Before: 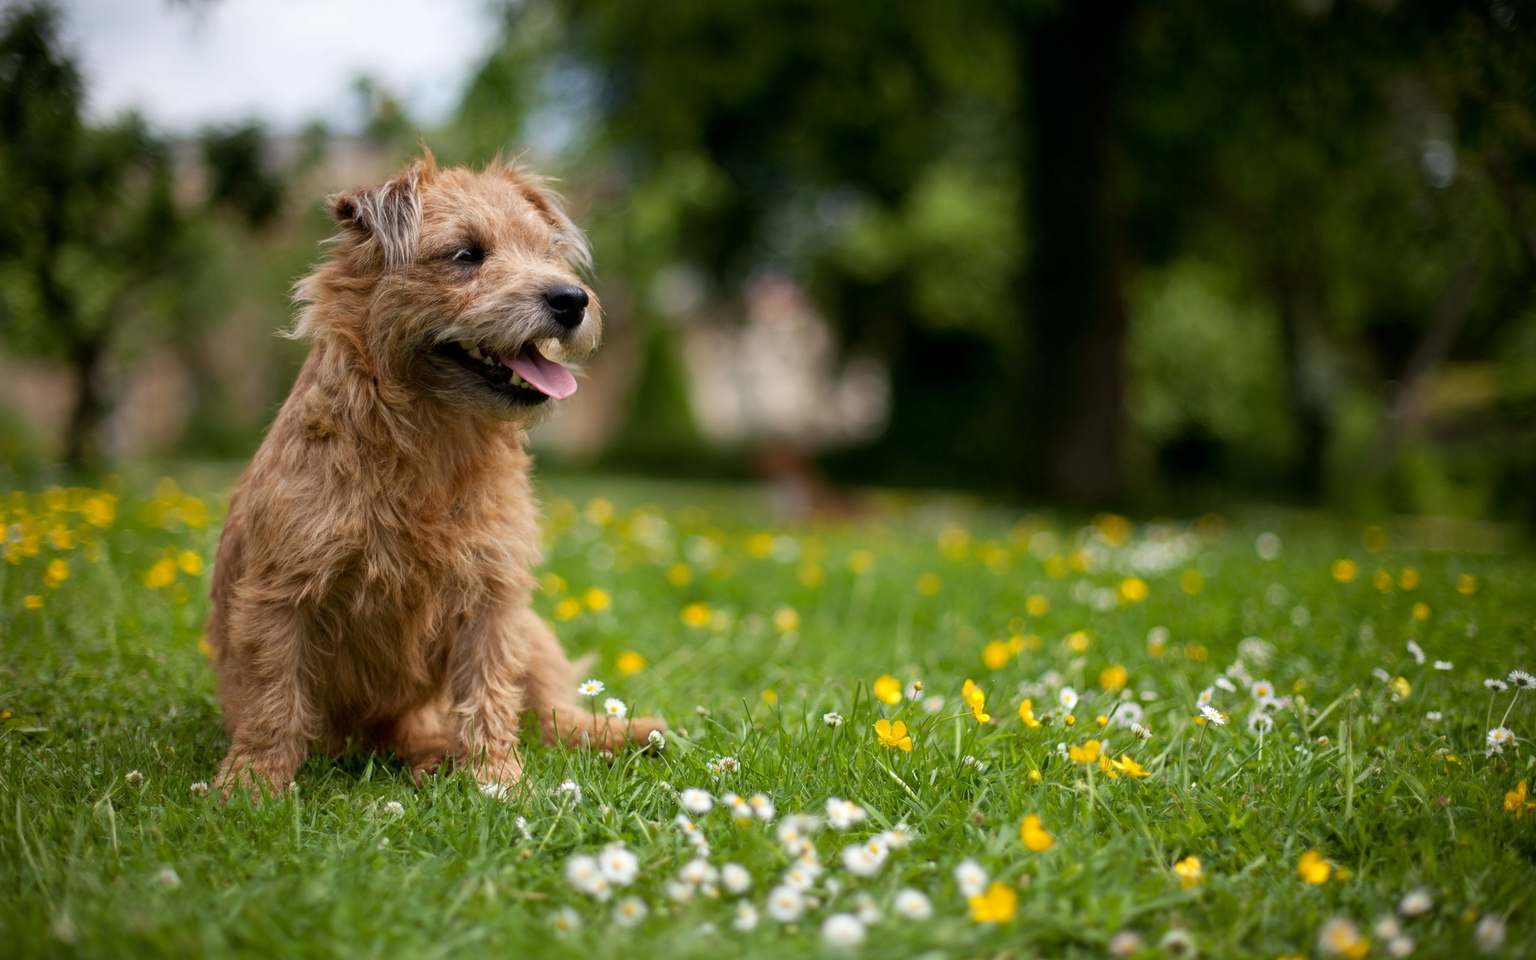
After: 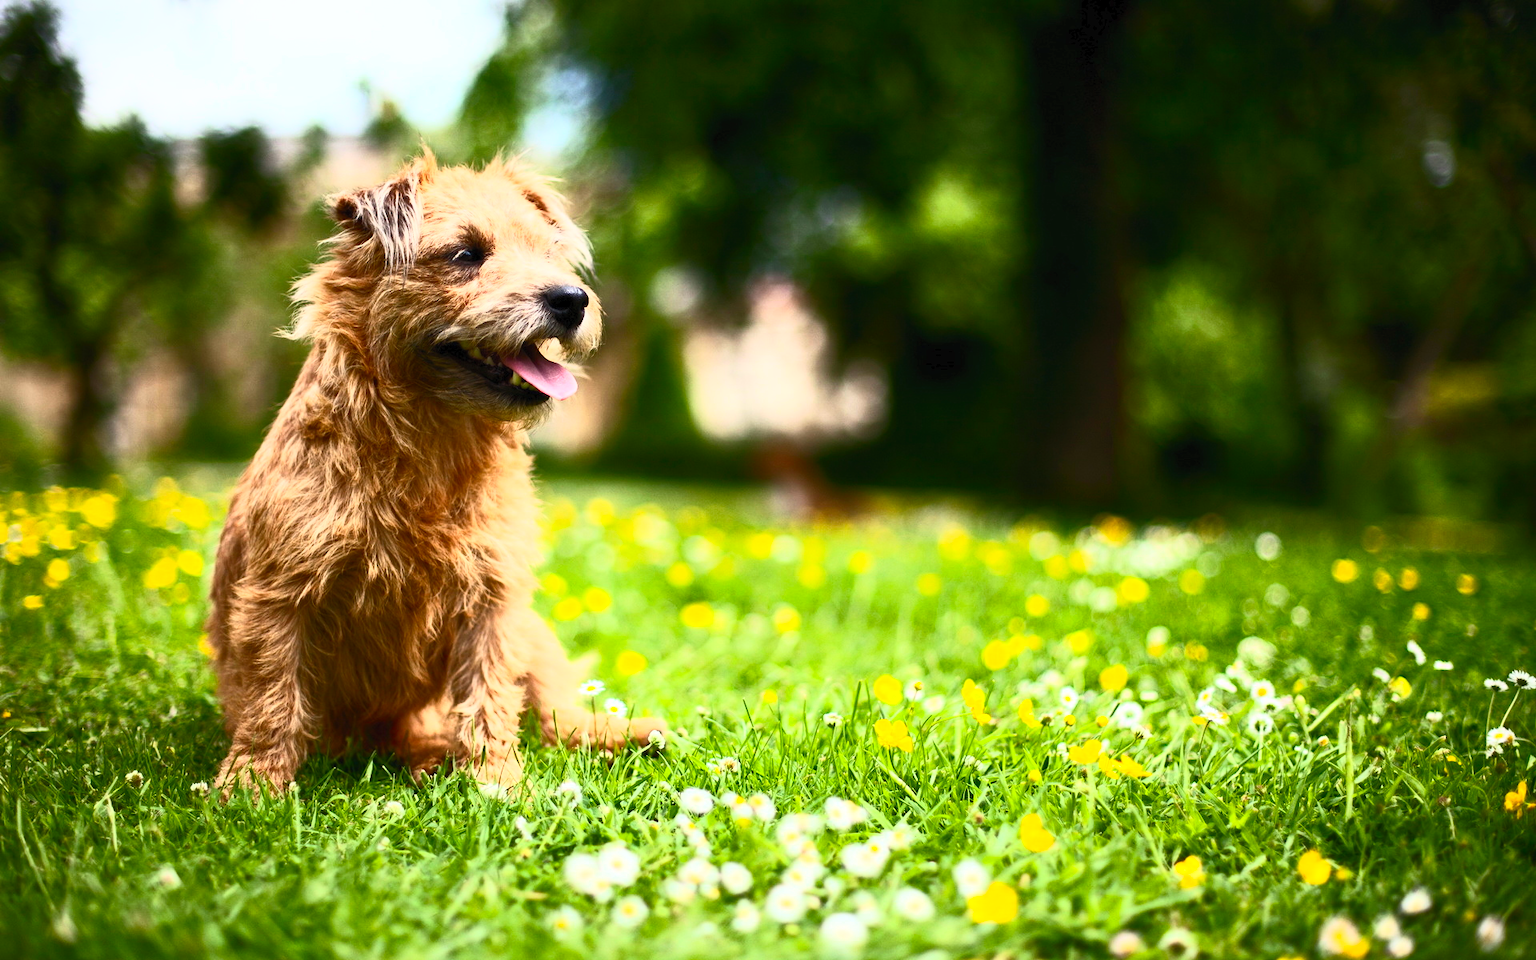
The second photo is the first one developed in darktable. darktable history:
contrast brightness saturation: contrast 0.833, brightness 0.591, saturation 0.596
